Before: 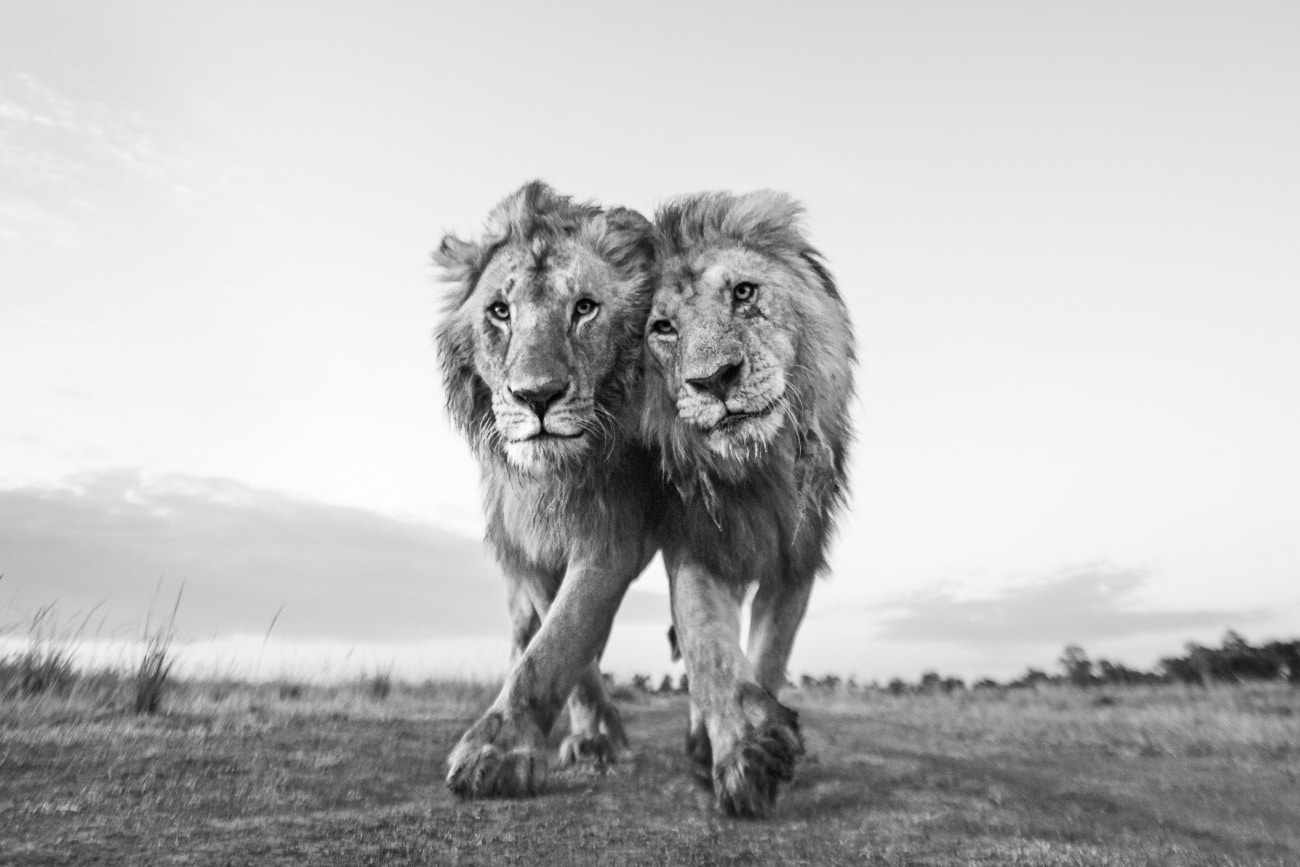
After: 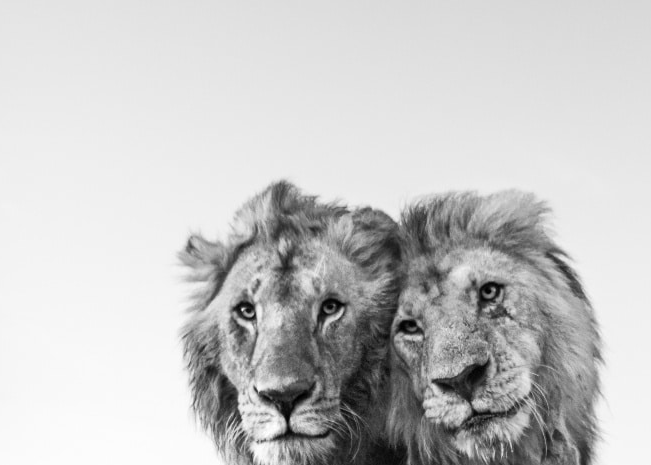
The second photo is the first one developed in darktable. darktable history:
crop: left 19.54%, right 30.336%, bottom 46.293%
